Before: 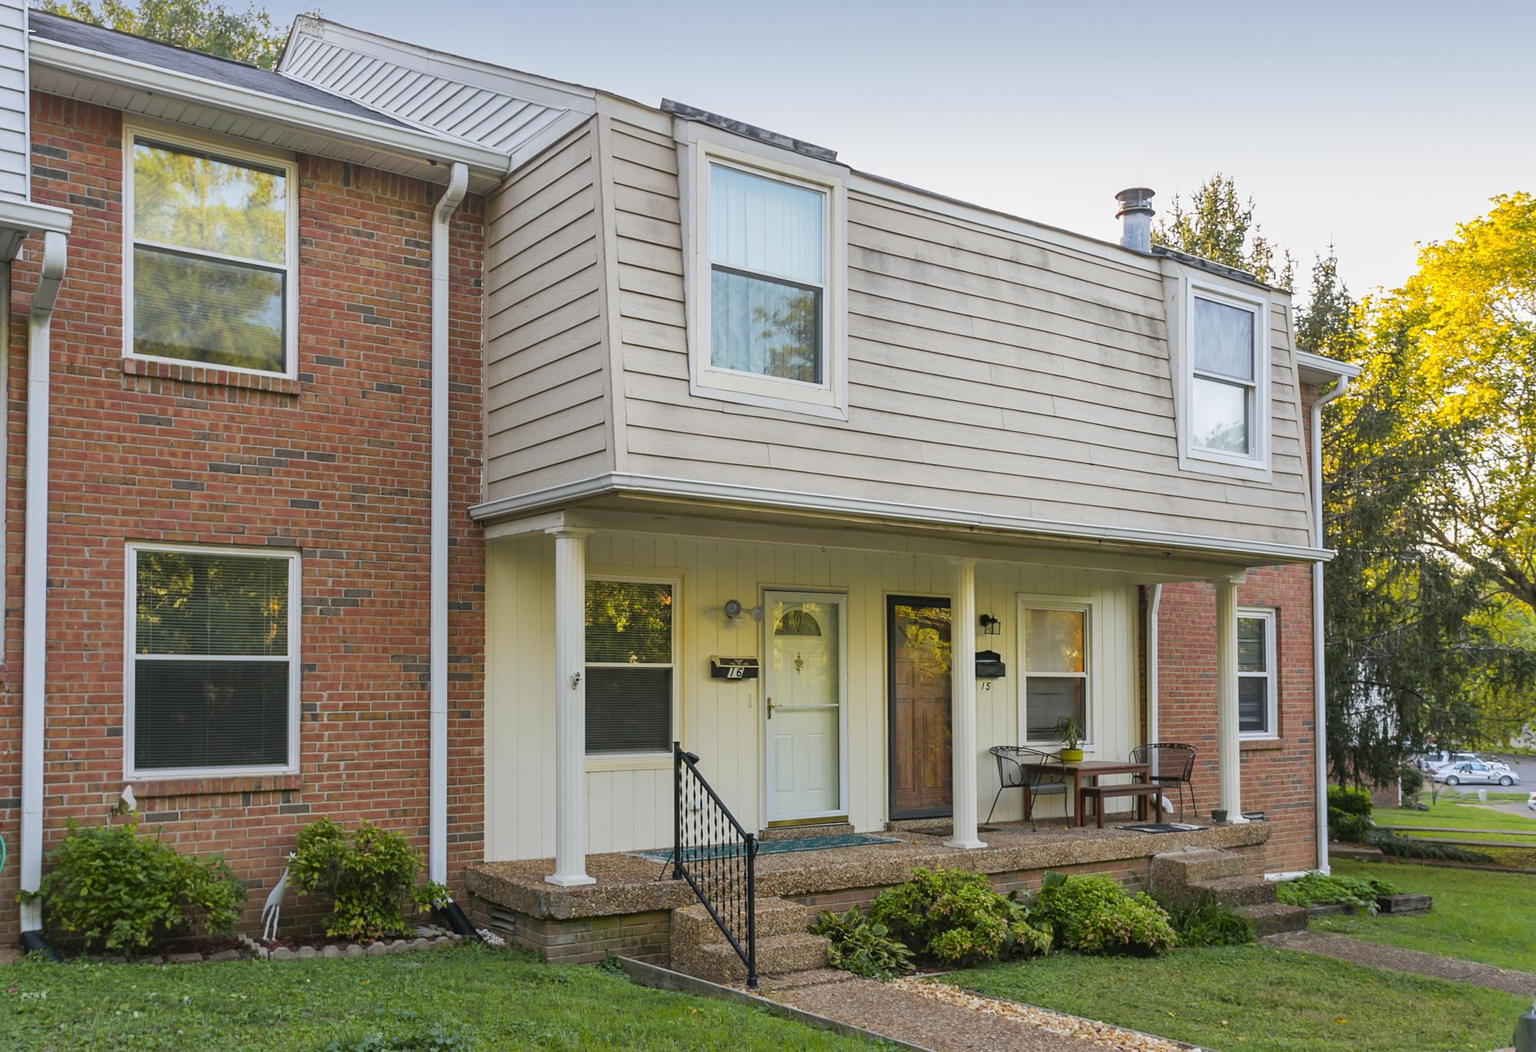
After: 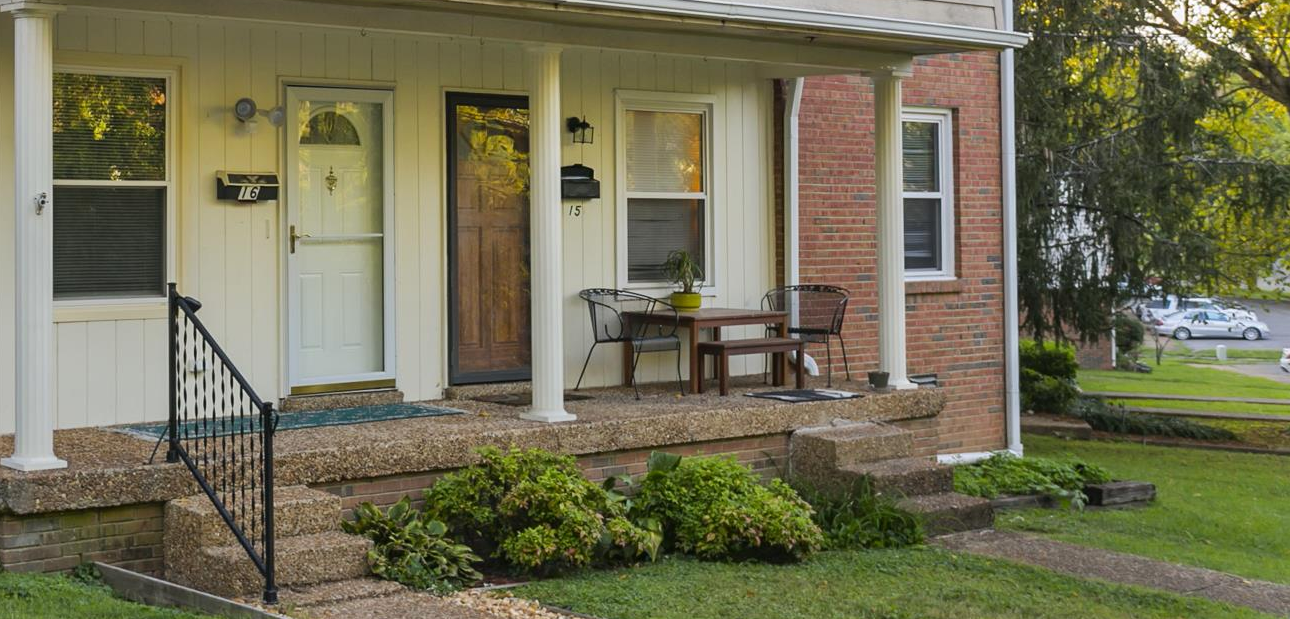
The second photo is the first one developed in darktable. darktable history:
contrast brightness saturation: contrast 0.052
crop and rotate: left 35.49%, top 49.922%, bottom 4.858%
